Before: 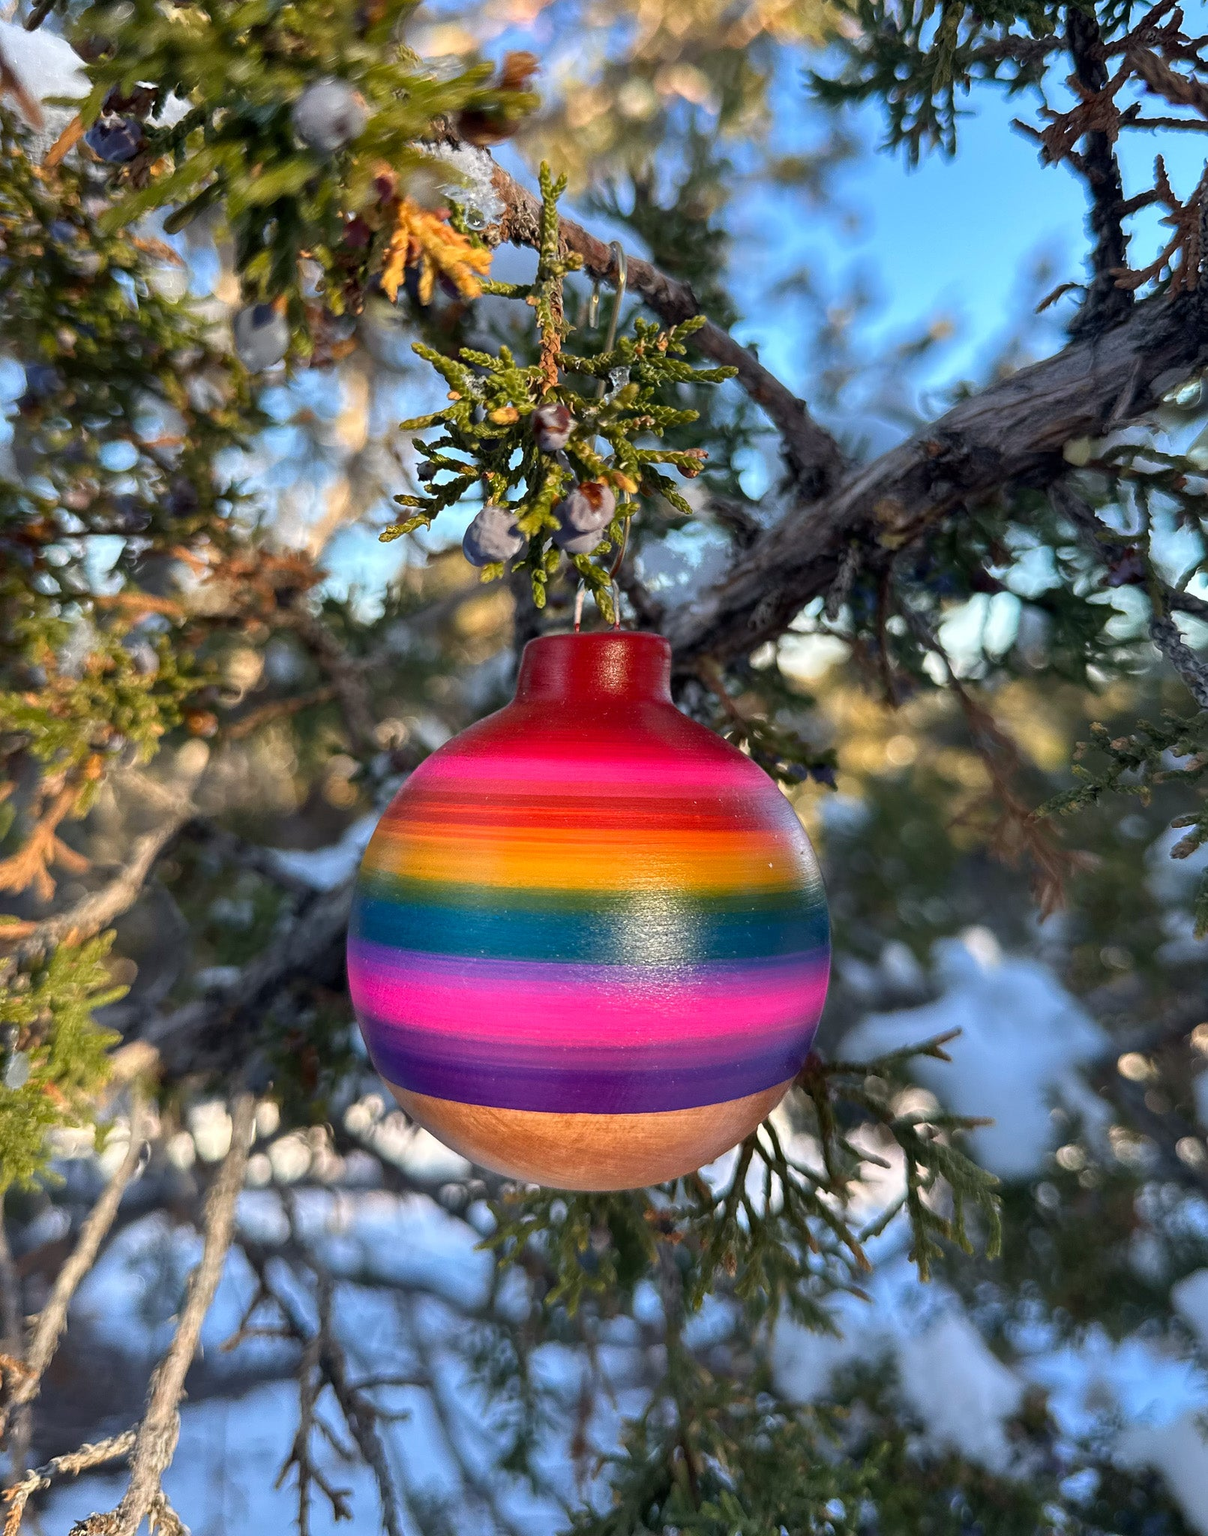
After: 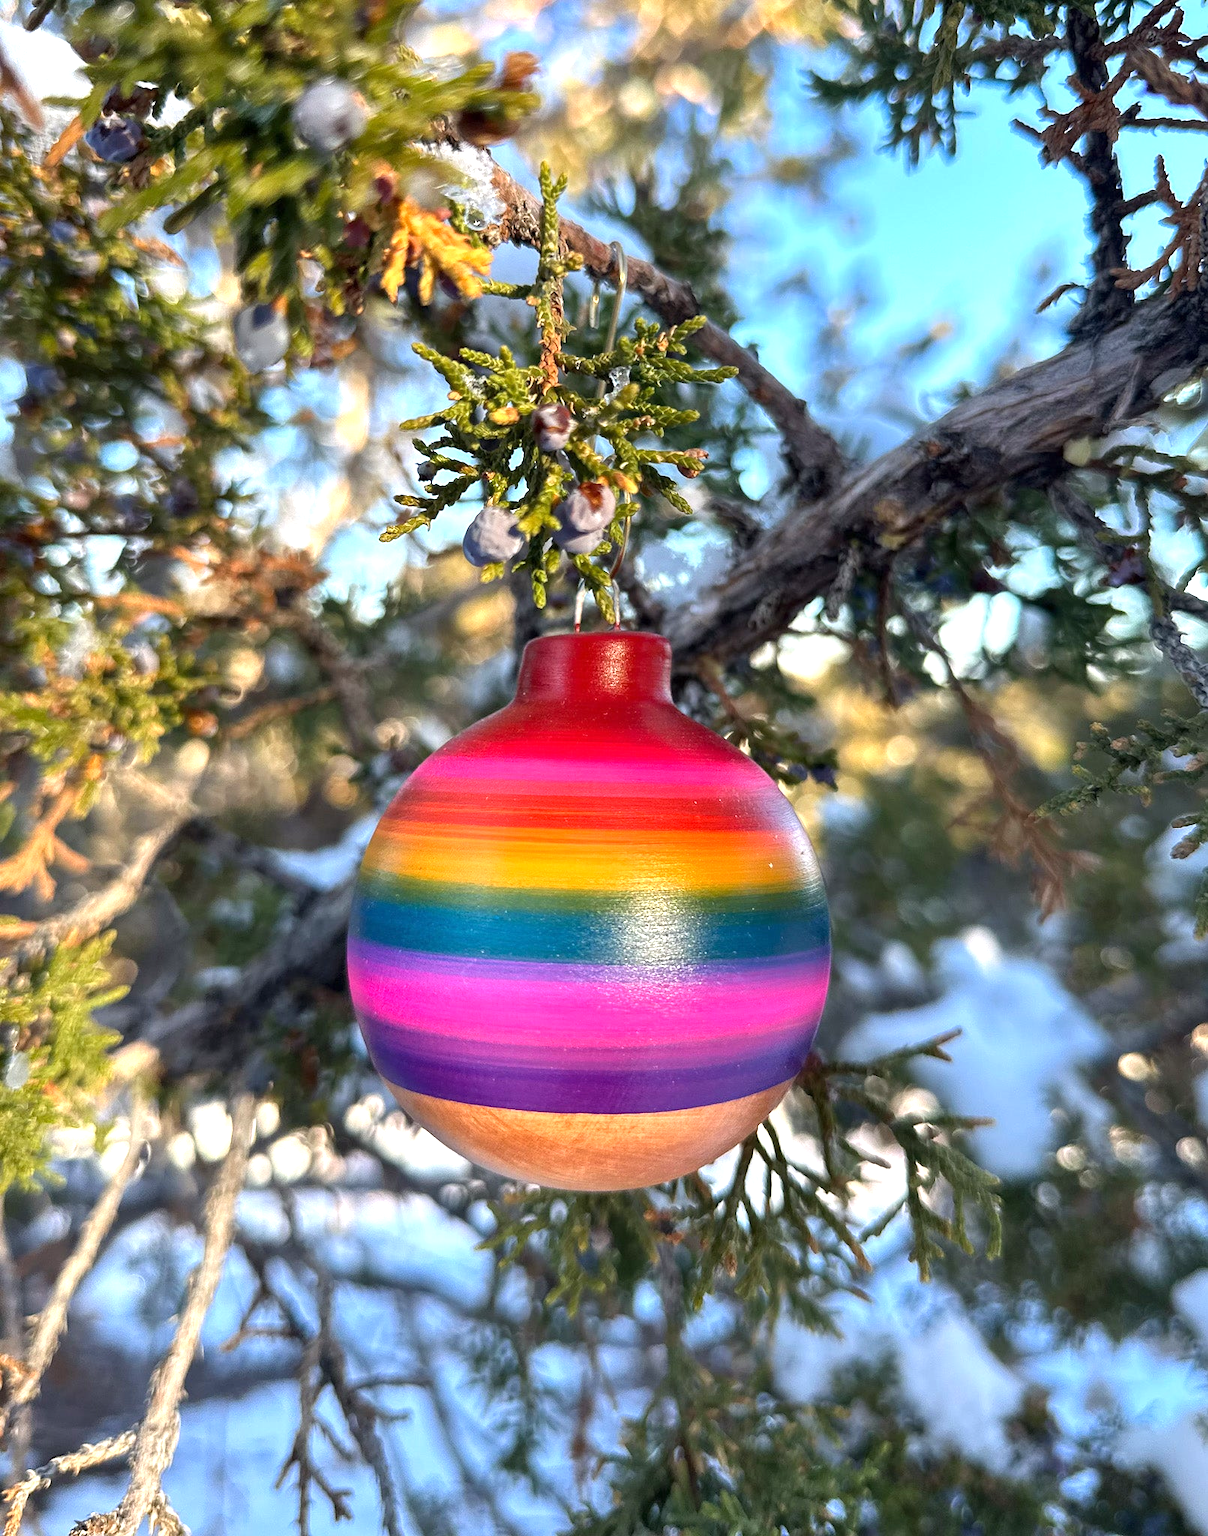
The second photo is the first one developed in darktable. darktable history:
exposure: exposure 0.746 EV, compensate highlight preservation false
